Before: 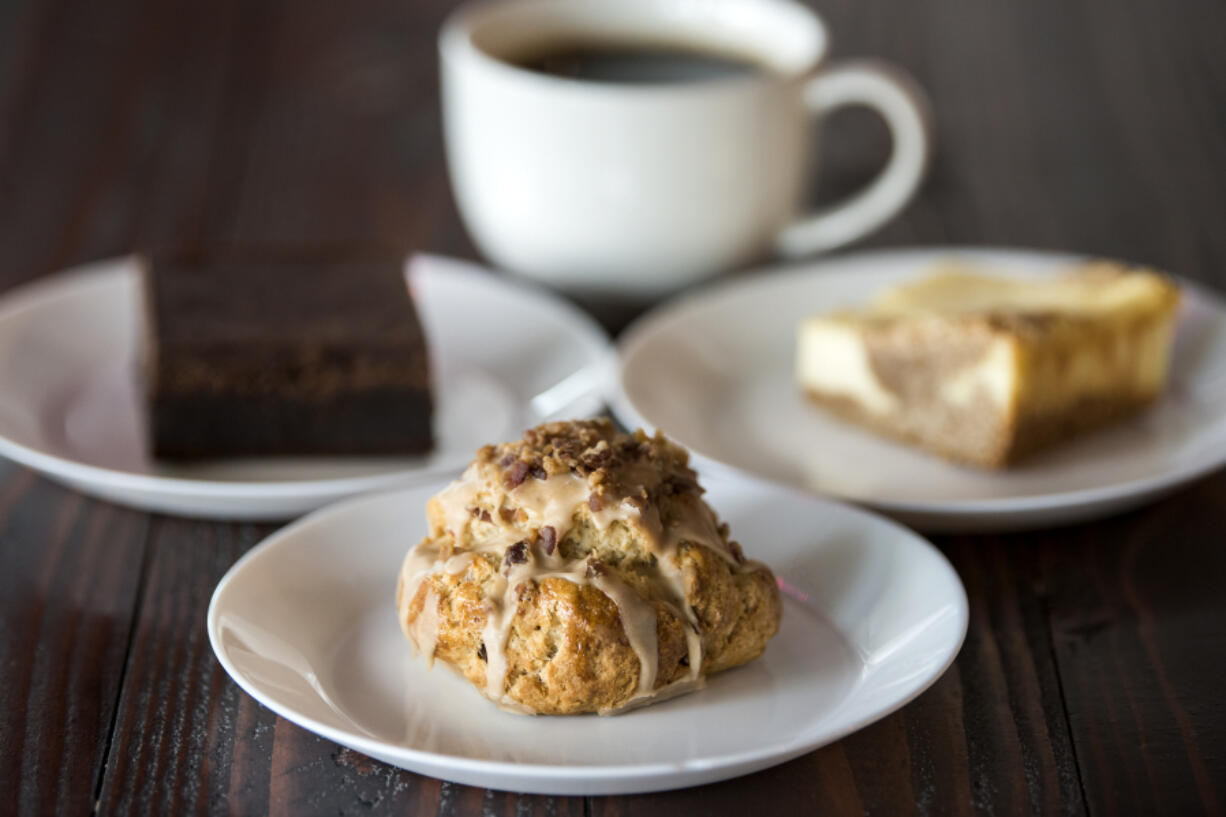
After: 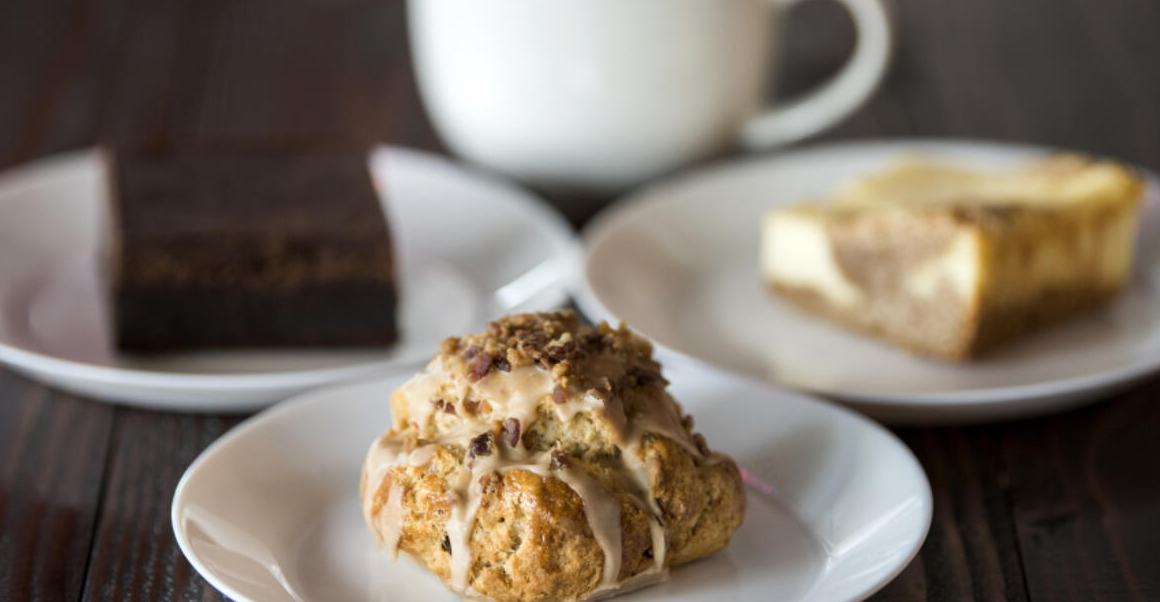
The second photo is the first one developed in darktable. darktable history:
crop and rotate: left 3.012%, top 13.325%, right 2.318%, bottom 12.878%
